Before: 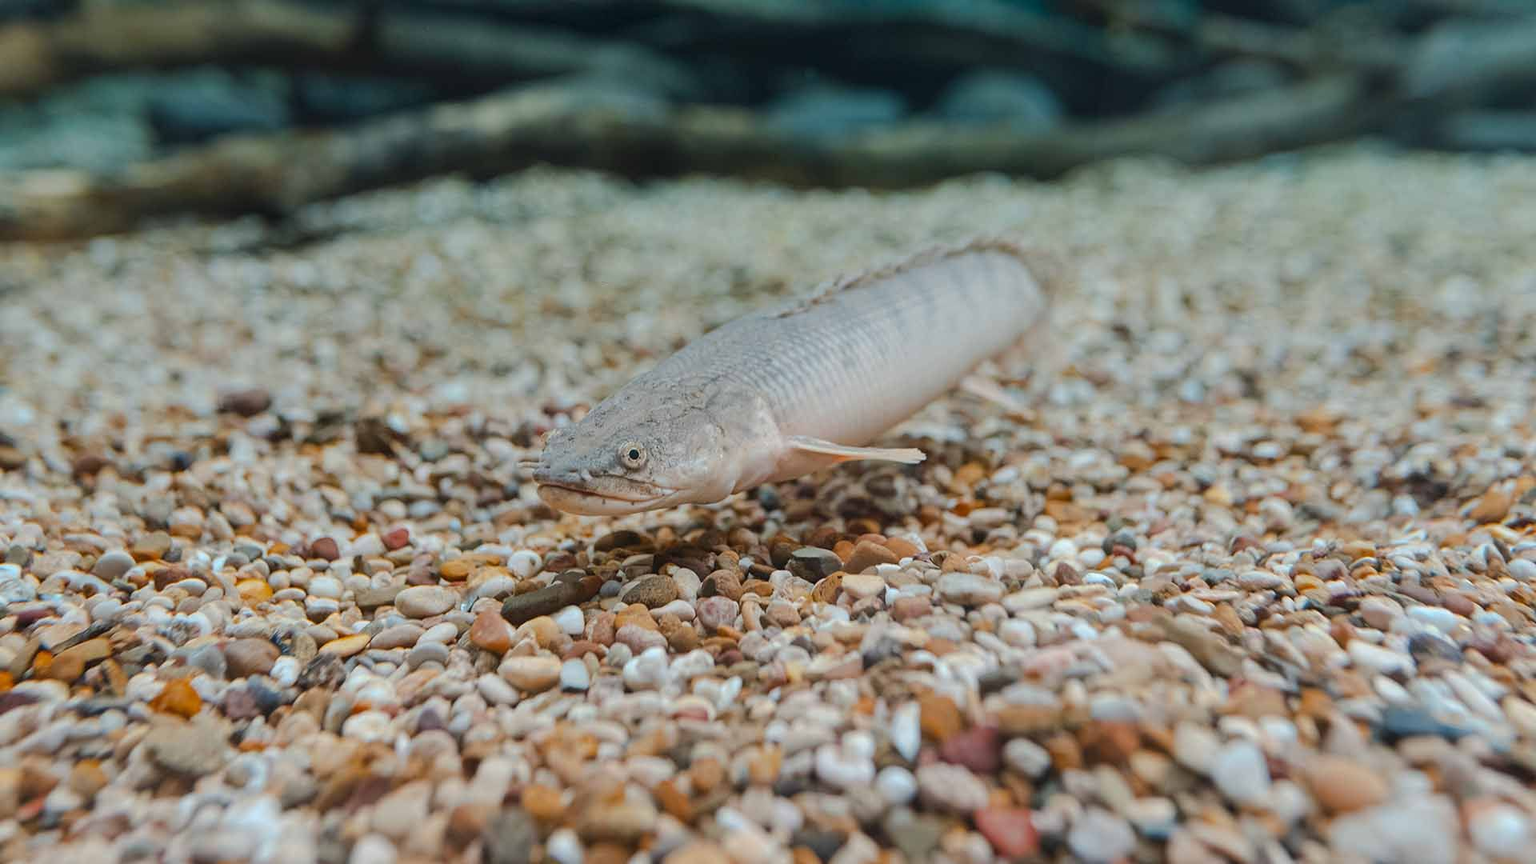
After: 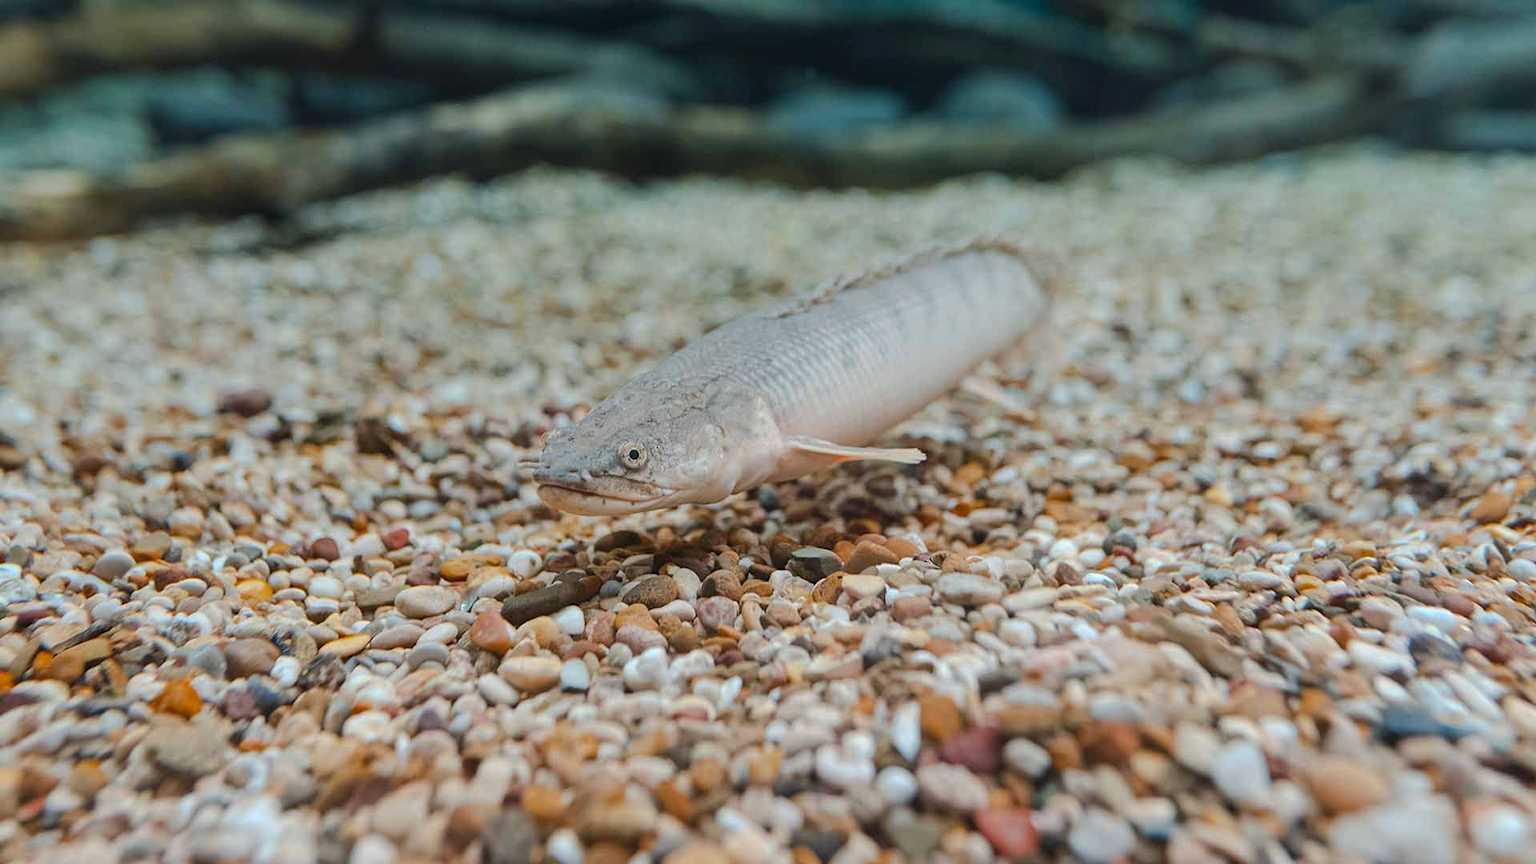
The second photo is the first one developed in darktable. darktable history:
levels: mode automatic, levels [0.062, 0.494, 0.925]
